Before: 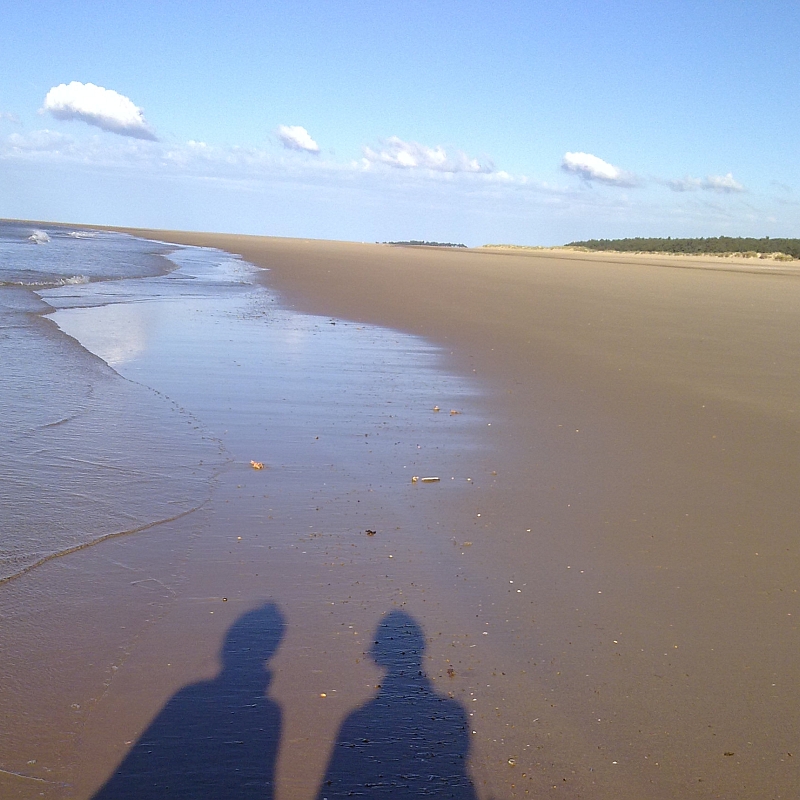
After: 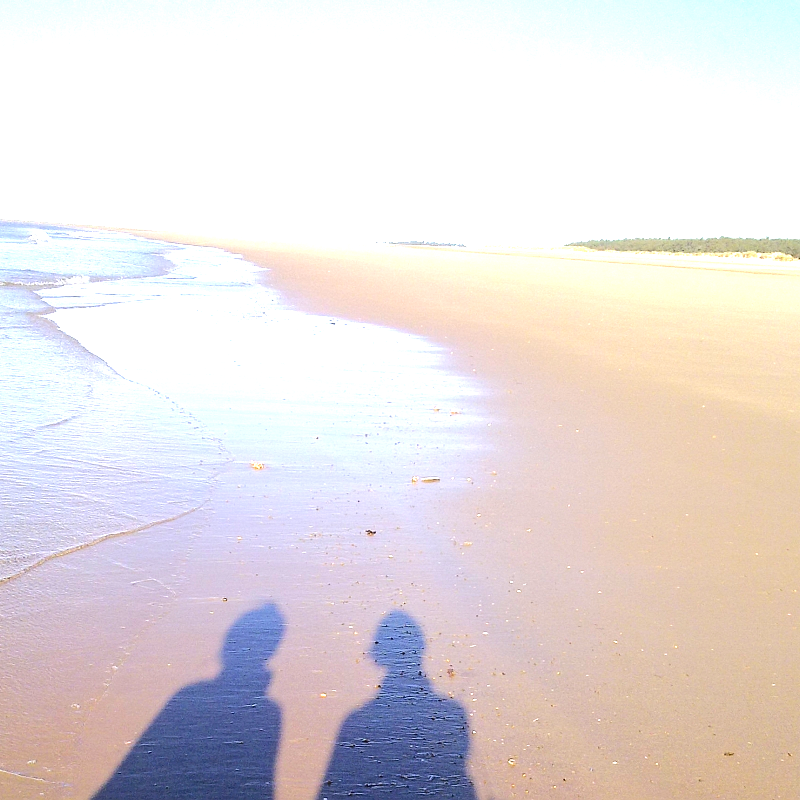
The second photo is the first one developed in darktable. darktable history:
exposure: black level correction 0, exposure 1.69 EV, compensate highlight preservation false
tone curve: curves: ch0 [(0, 0) (0.003, 0.019) (0.011, 0.02) (0.025, 0.019) (0.044, 0.027) (0.069, 0.038) (0.1, 0.056) (0.136, 0.089) (0.177, 0.137) (0.224, 0.187) (0.277, 0.259) (0.335, 0.343) (0.399, 0.437) (0.468, 0.532) (0.543, 0.613) (0.623, 0.685) (0.709, 0.752) (0.801, 0.822) (0.898, 0.9) (1, 1)], color space Lab, independent channels, preserve colors none
